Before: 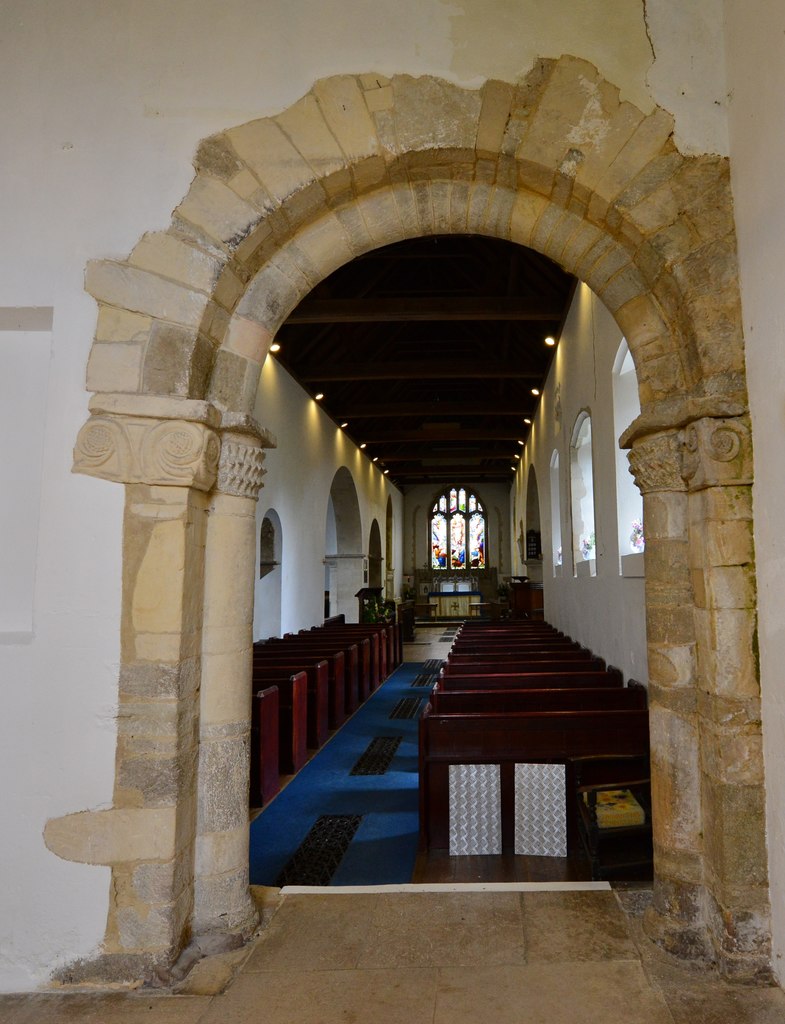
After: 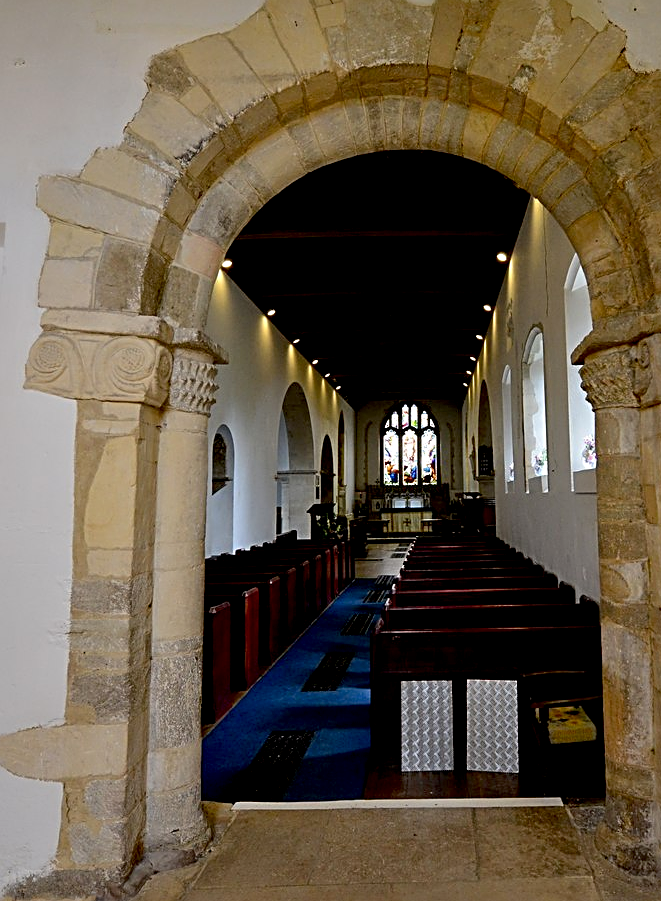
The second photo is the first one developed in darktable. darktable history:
exposure: black level correction 0.012, compensate highlight preservation false
crop: left 6.2%, top 8.246%, right 9.541%, bottom 3.72%
sharpen: radius 2.649, amount 0.677
